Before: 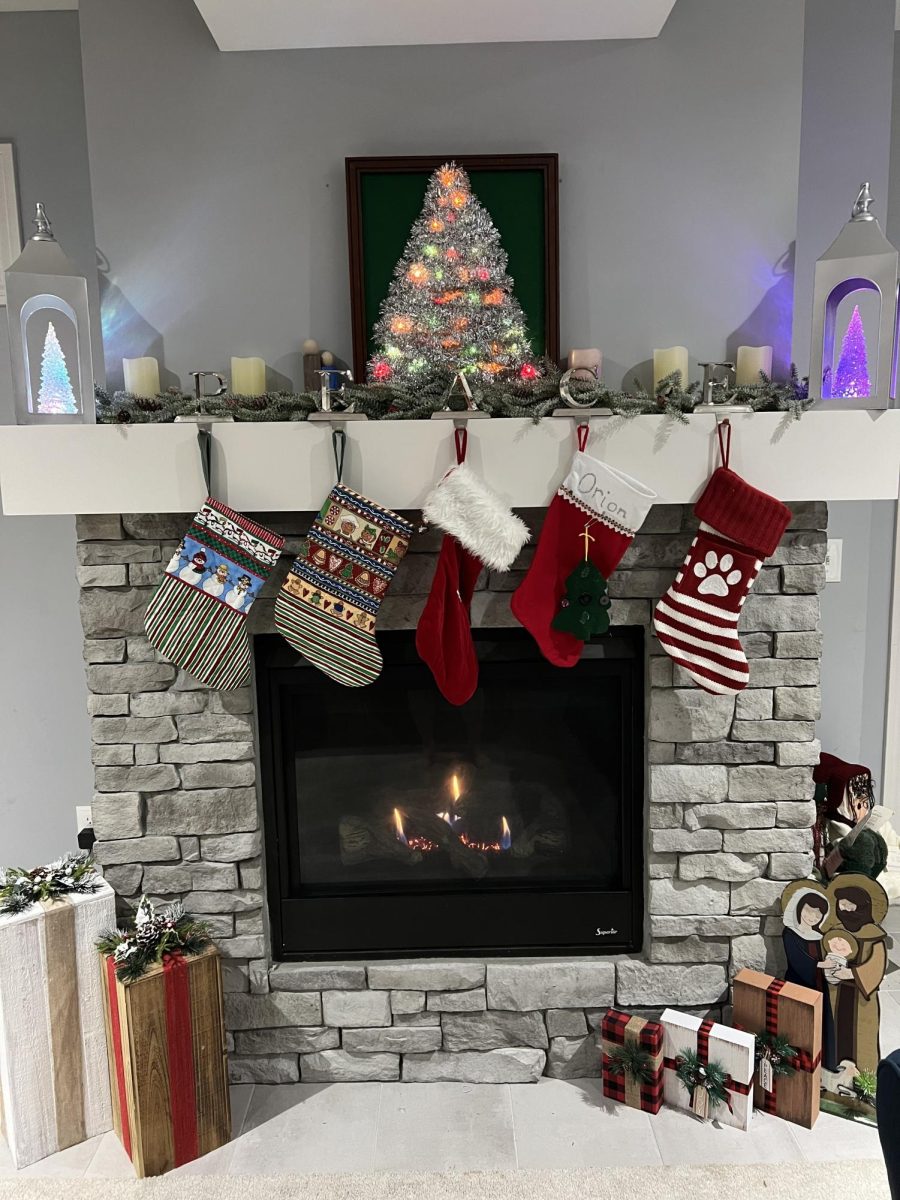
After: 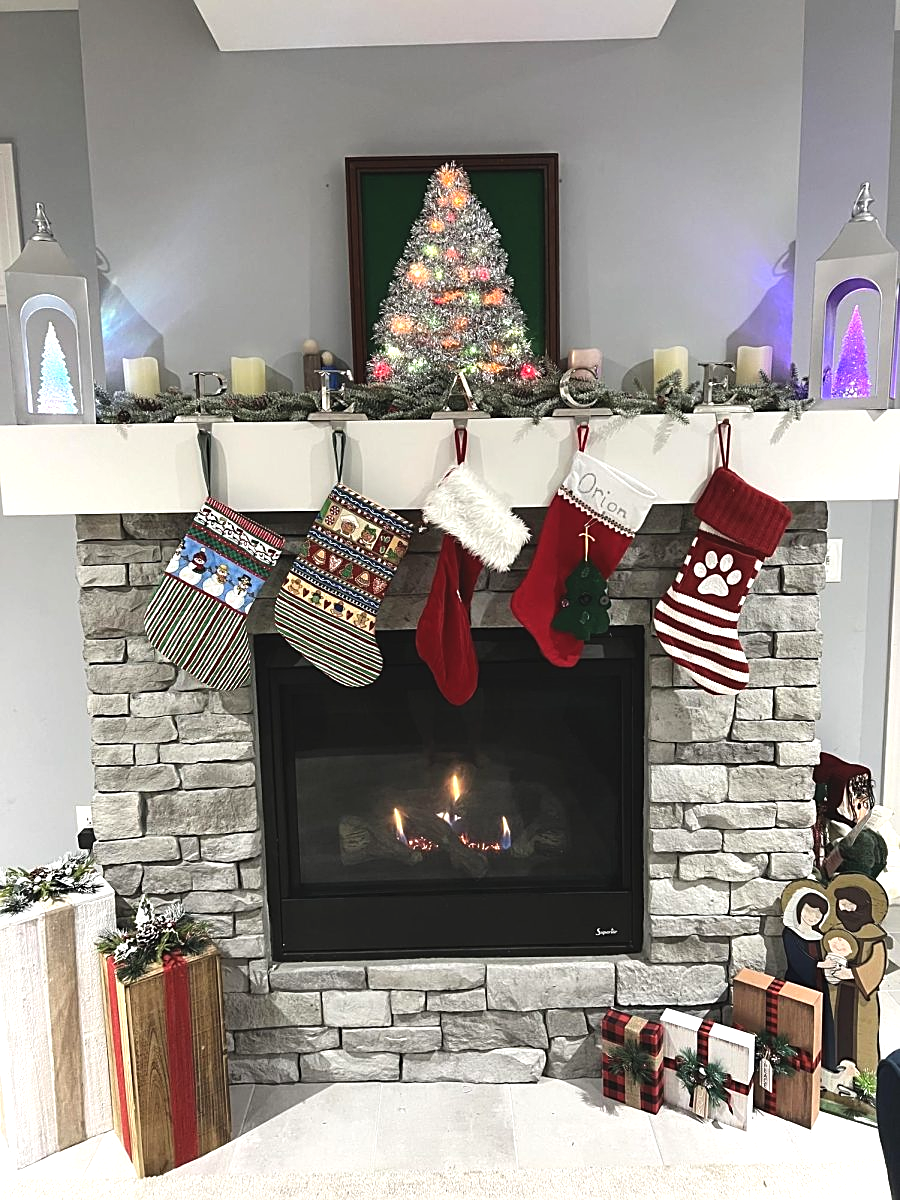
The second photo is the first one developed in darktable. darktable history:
exposure: black level correction -0.005, exposure 0.612 EV, compensate highlight preservation false
sharpen: on, module defaults
